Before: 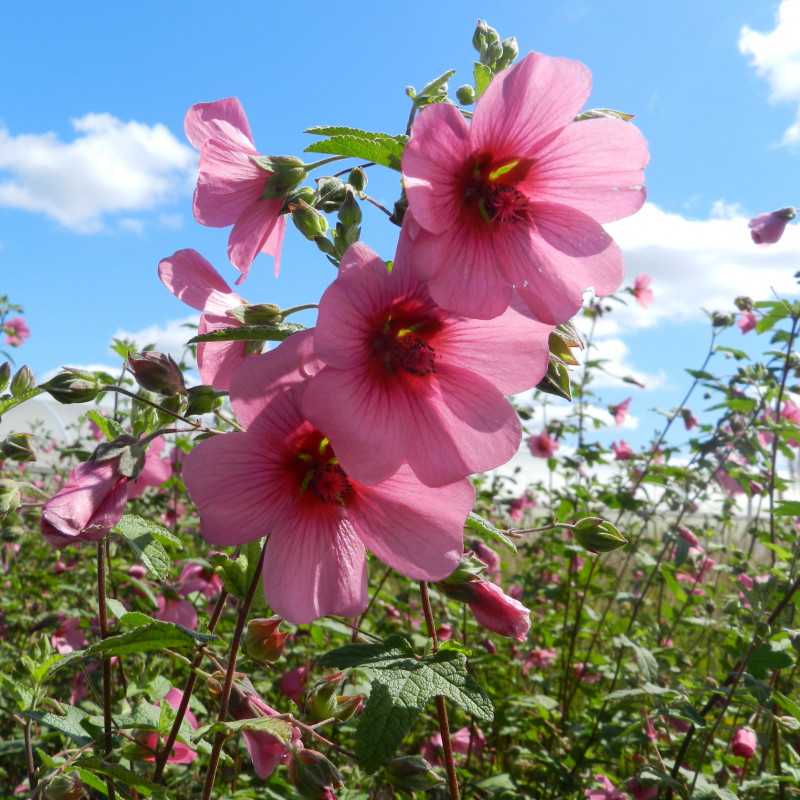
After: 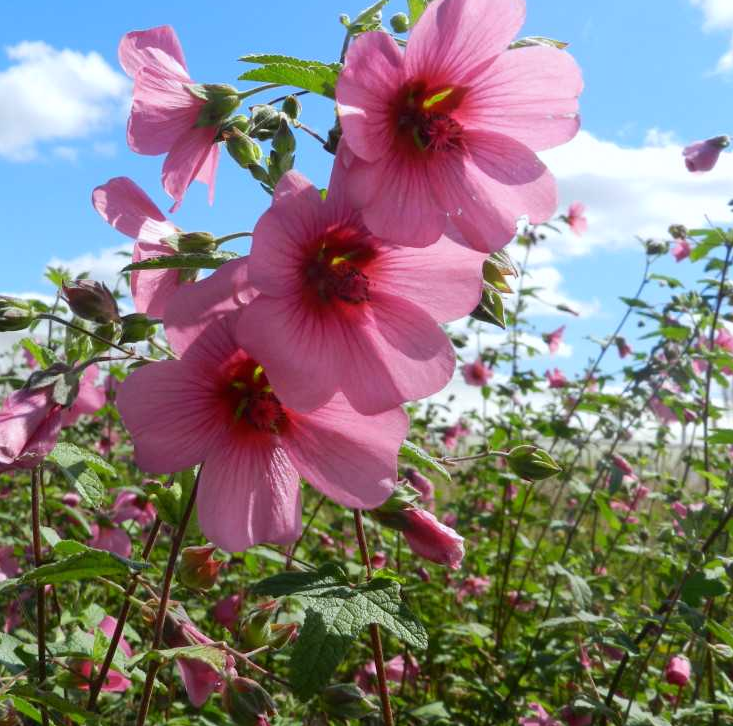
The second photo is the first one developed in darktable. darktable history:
crop and rotate: left 8.262%, top 9.226%
white balance: red 0.982, blue 1.018
